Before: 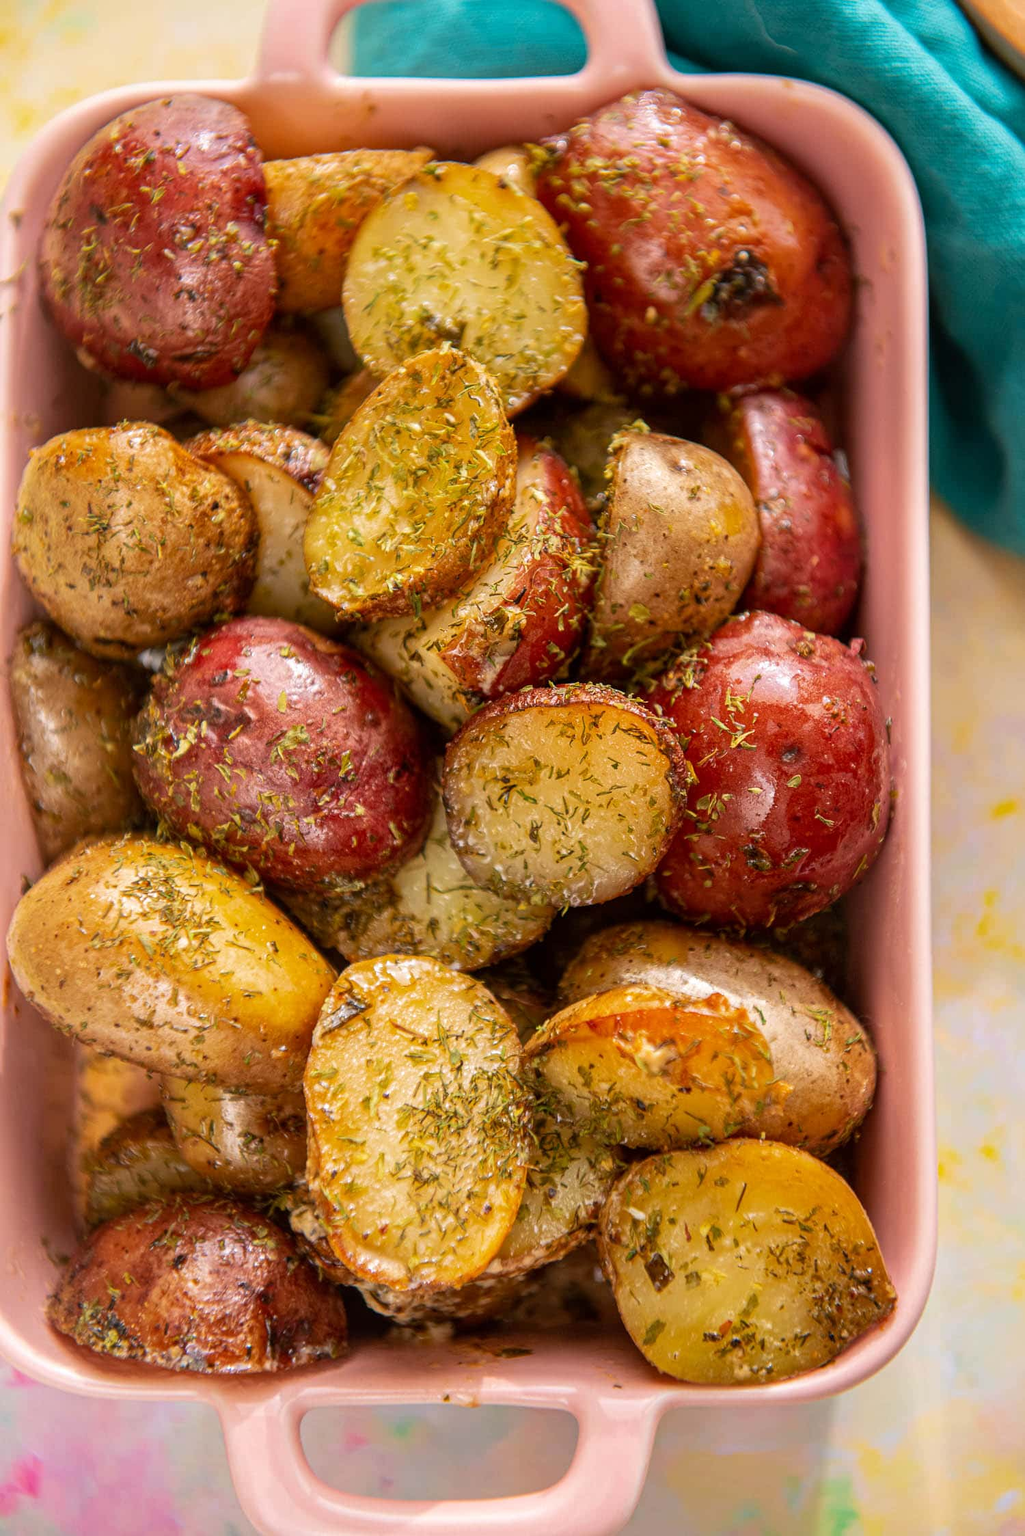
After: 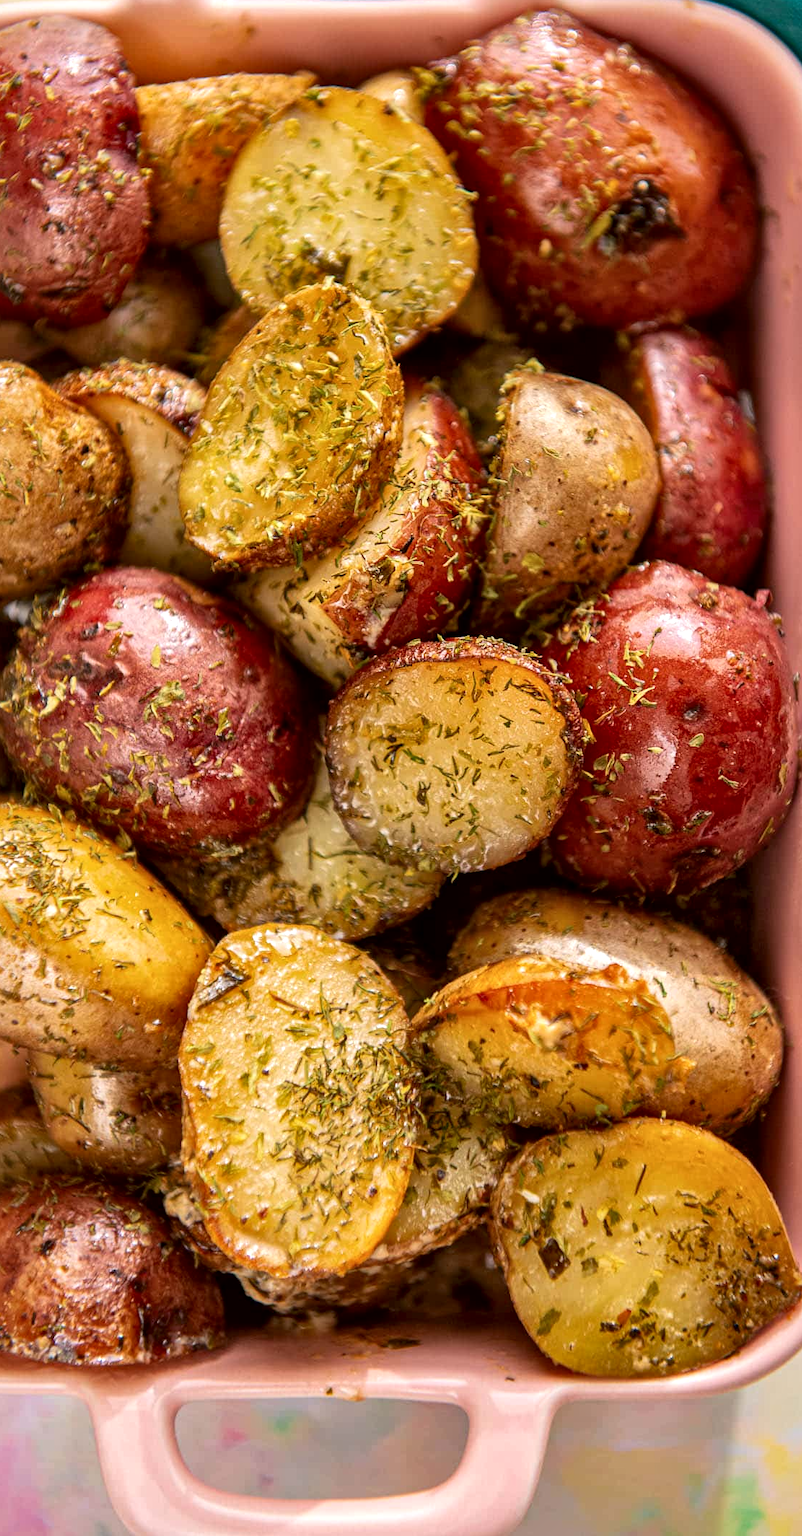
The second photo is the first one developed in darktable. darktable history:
crop and rotate: left 13.15%, top 5.251%, right 12.609%
local contrast: mode bilateral grid, contrast 25, coarseness 60, detail 151%, midtone range 0.2
